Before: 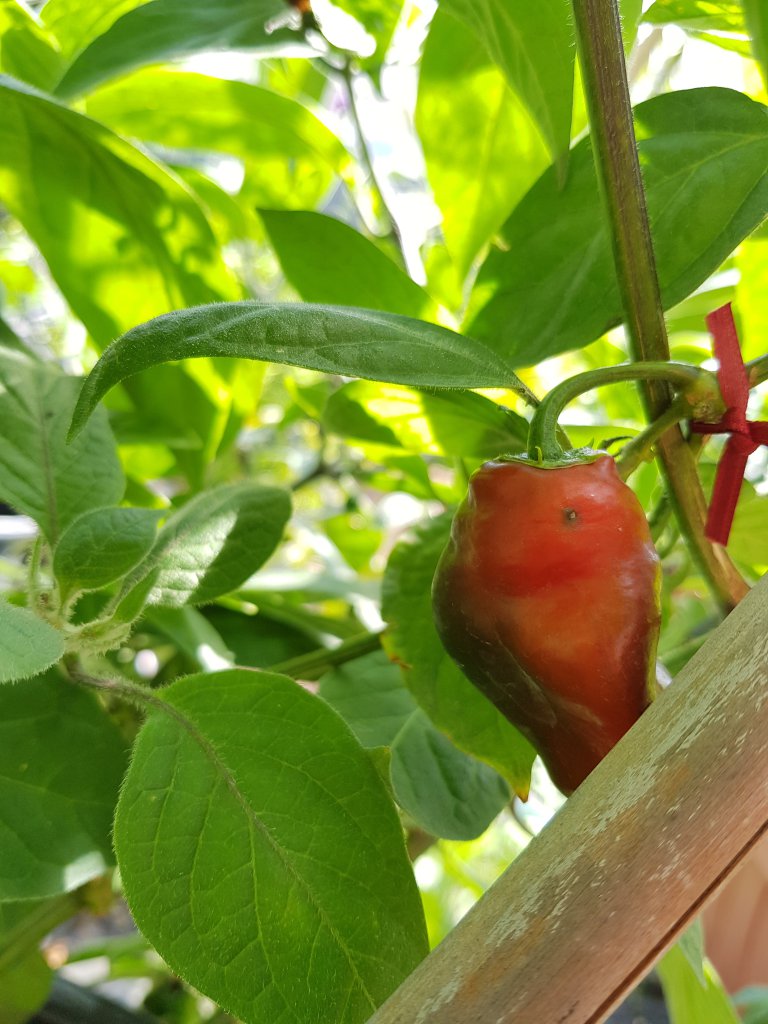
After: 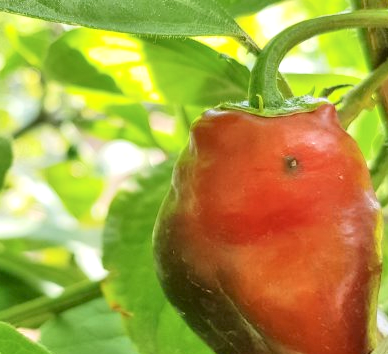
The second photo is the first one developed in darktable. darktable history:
tone curve: curves: ch0 [(0, 0.032) (0.181, 0.156) (0.751, 0.829) (1, 1)], color space Lab, independent channels, preserve colors none
crop: left 36.33%, top 34.44%, right 13.111%, bottom 30.902%
tone equalizer: -7 EV 0.164 EV, -6 EV 0.603 EV, -5 EV 1.14 EV, -4 EV 1.37 EV, -3 EV 1.13 EV, -2 EV 0.6 EV, -1 EV 0.166 EV, luminance estimator HSV value / RGB max
